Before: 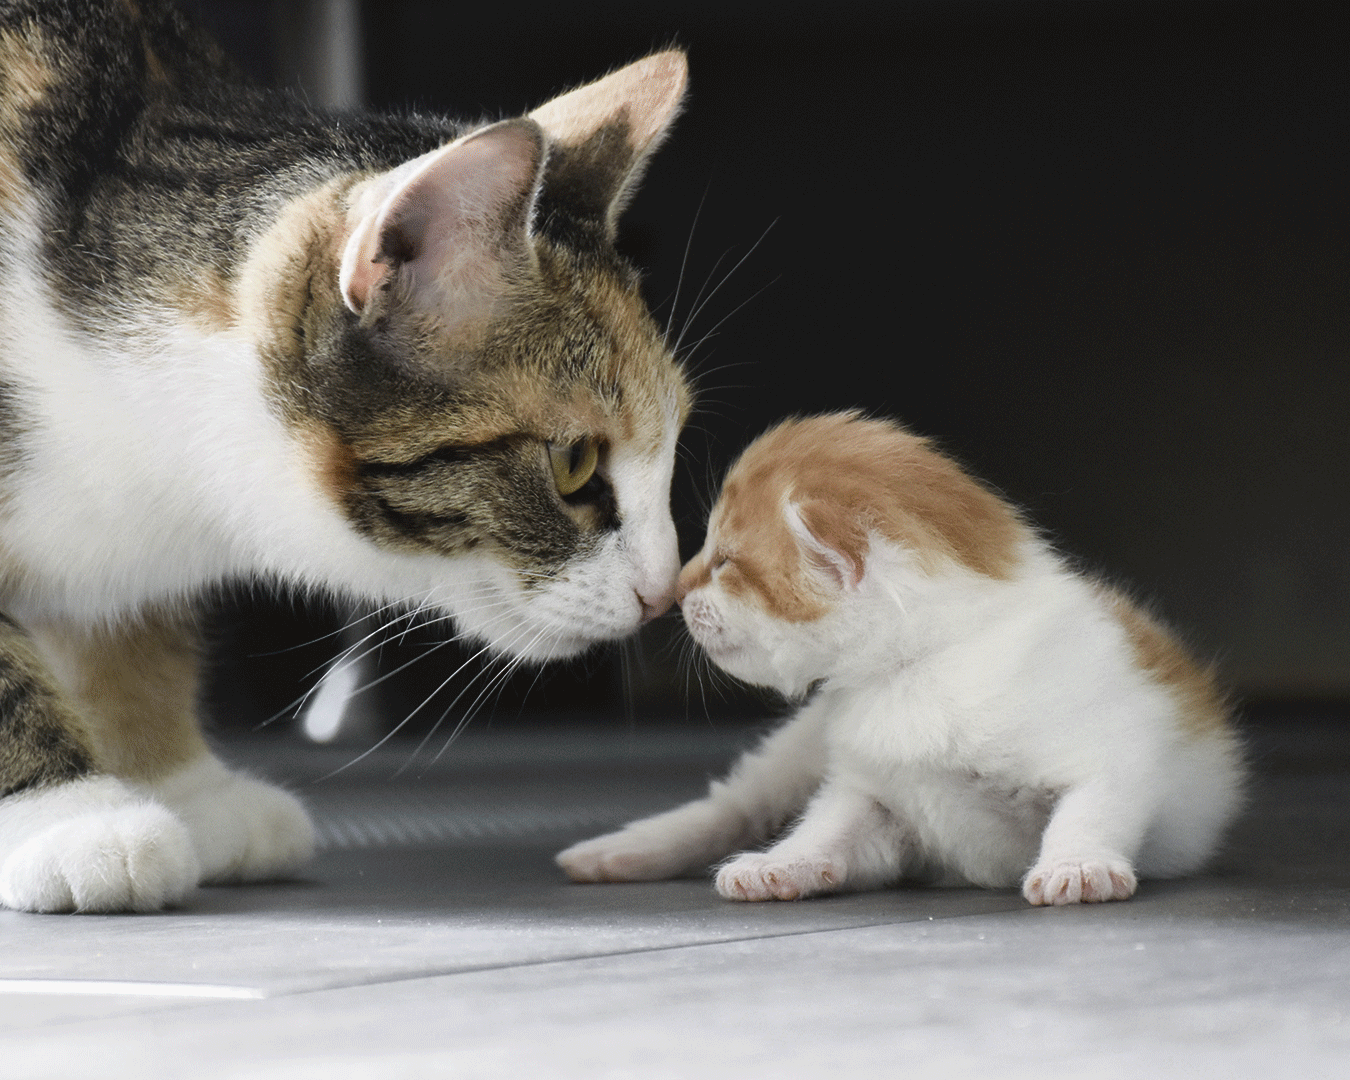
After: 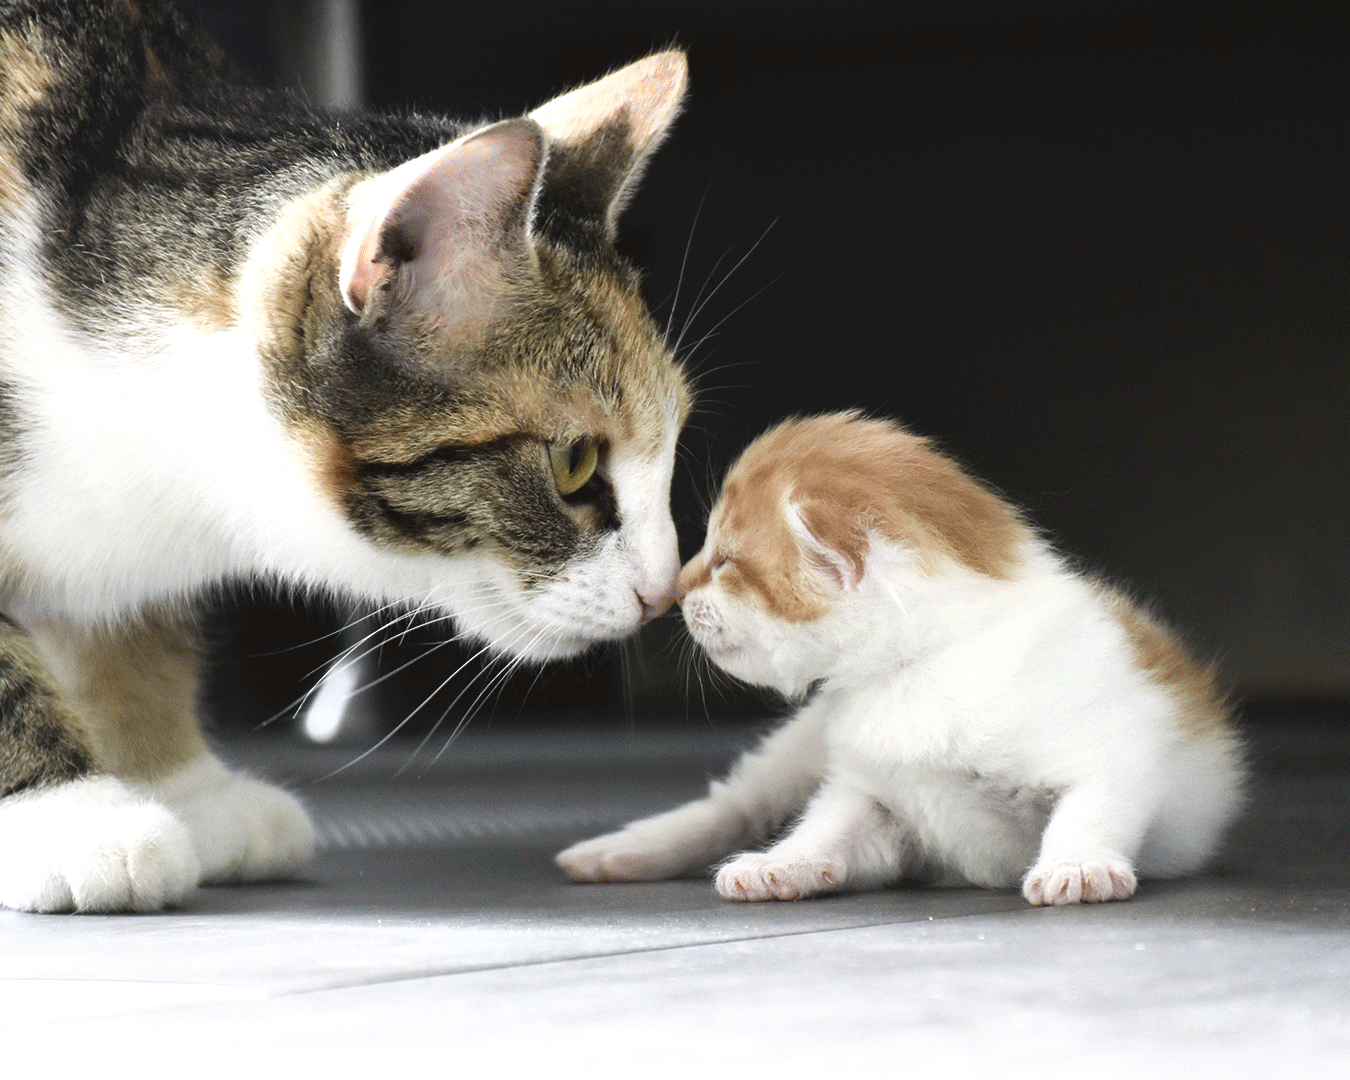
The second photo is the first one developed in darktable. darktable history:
exposure: exposure 0.51 EV, compensate exposure bias true, compensate highlight preservation false
shadows and highlights: shadows -30.25, highlights 29.3
